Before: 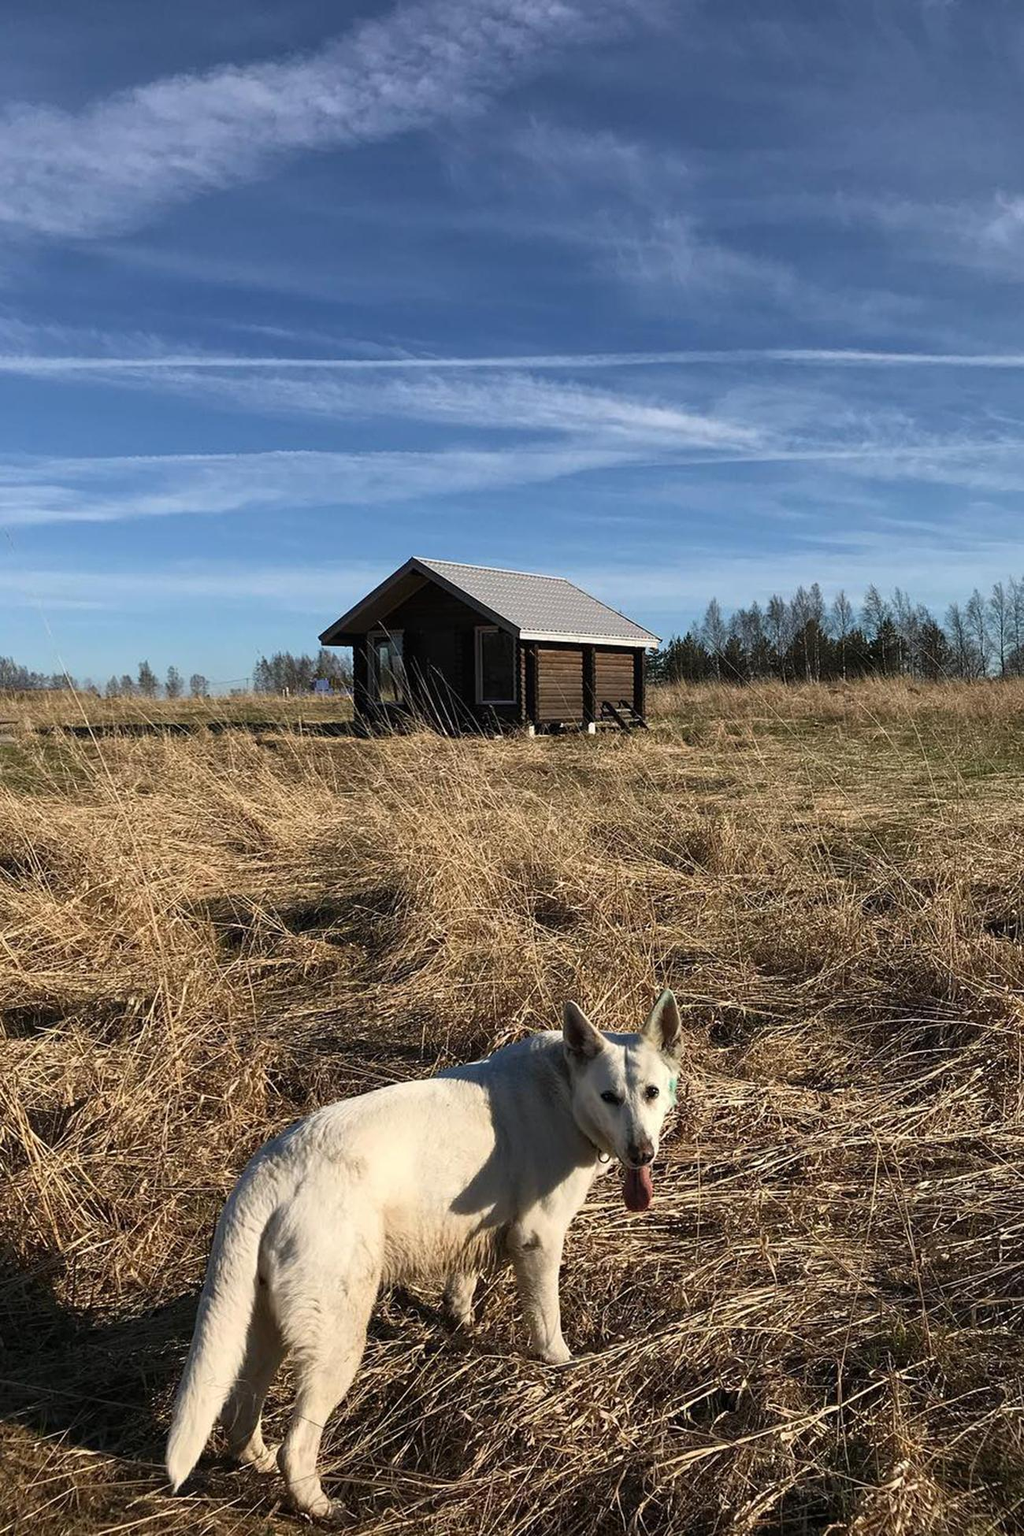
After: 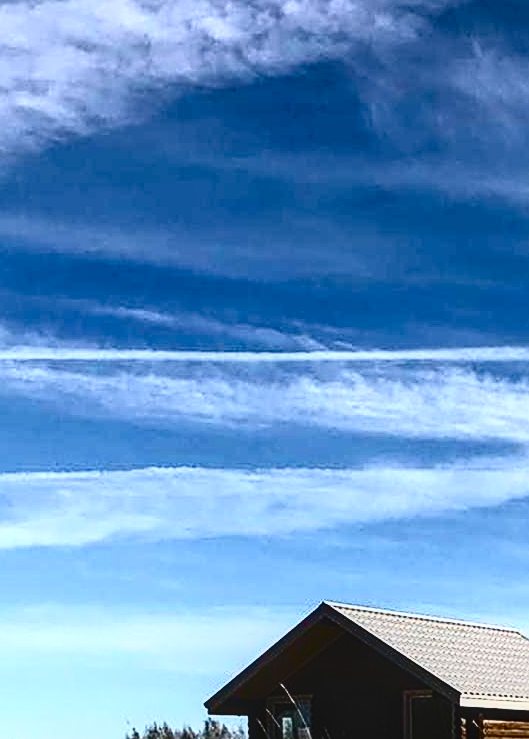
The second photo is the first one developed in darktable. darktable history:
local contrast: on, module defaults
exposure: black level correction -0.001, exposure 0.08 EV, compensate highlight preservation false
sharpen: on, module defaults
color balance rgb: power › hue 313°, linear chroma grading › global chroma 19.474%, perceptual saturation grading › global saturation 20%, perceptual saturation grading › highlights -25.113%, perceptual saturation grading › shadows 25.331%
crop: left 15.458%, top 5.421%, right 43.843%, bottom 56.643%
tone curve: curves: ch0 [(0, 0) (0.003, 0.005) (0.011, 0.008) (0.025, 0.013) (0.044, 0.017) (0.069, 0.022) (0.1, 0.029) (0.136, 0.038) (0.177, 0.053) (0.224, 0.081) (0.277, 0.128) (0.335, 0.214) (0.399, 0.343) (0.468, 0.478) (0.543, 0.641) (0.623, 0.798) (0.709, 0.911) (0.801, 0.971) (0.898, 0.99) (1, 1)], color space Lab, independent channels, preserve colors none
